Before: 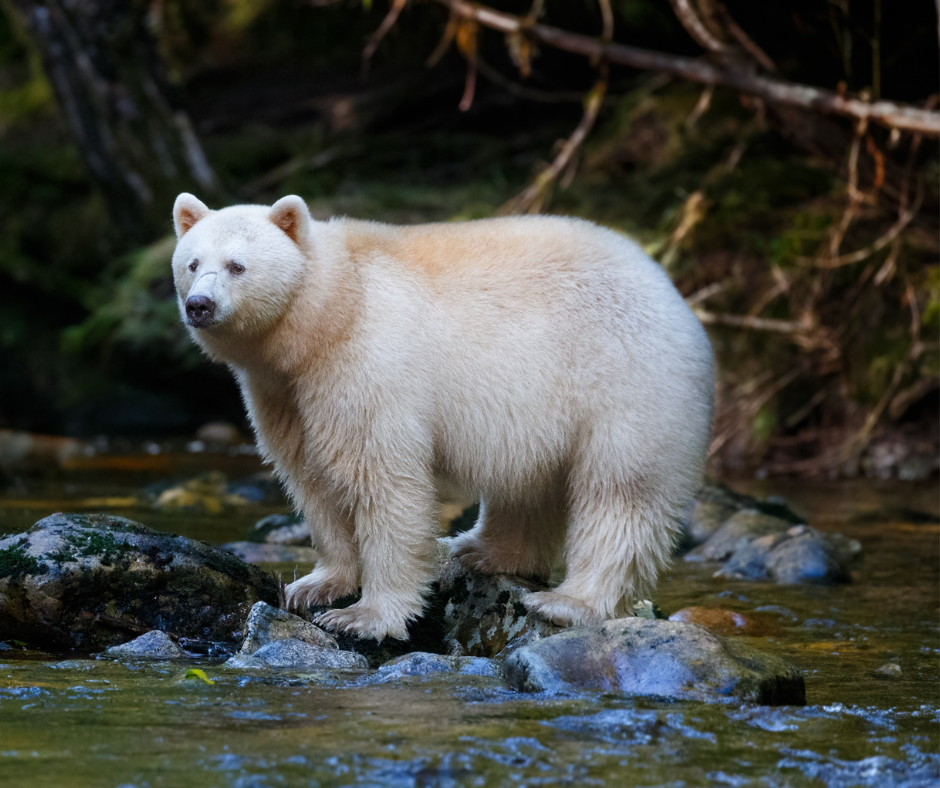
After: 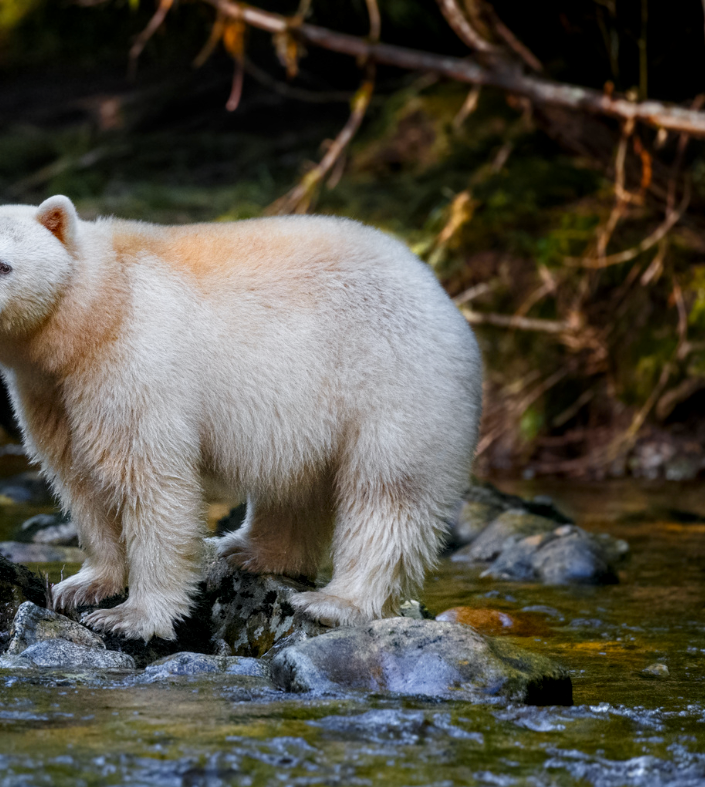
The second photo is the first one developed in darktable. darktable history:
crop and rotate: left 24.96%
local contrast: on, module defaults
color zones: curves: ch0 [(0, 0.511) (0.143, 0.531) (0.286, 0.56) (0.429, 0.5) (0.571, 0.5) (0.714, 0.5) (0.857, 0.5) (1, 0.5)]; ch1 [(0, 0.525) (0.143, 0.705) (0.286, 0.715) (0.429, 0.35) (0.571, 0.35) (0.714, 0.35) (0.857, 0.4) (1, 0.4)]; ch2 [(0, 0.572) (0.143, 0.512) (0.286, 0.473) (0.429, 0.45) (0.571, 0.5) (0.714, 0.5) (0.857, 0.518) (1, 0.518)]
